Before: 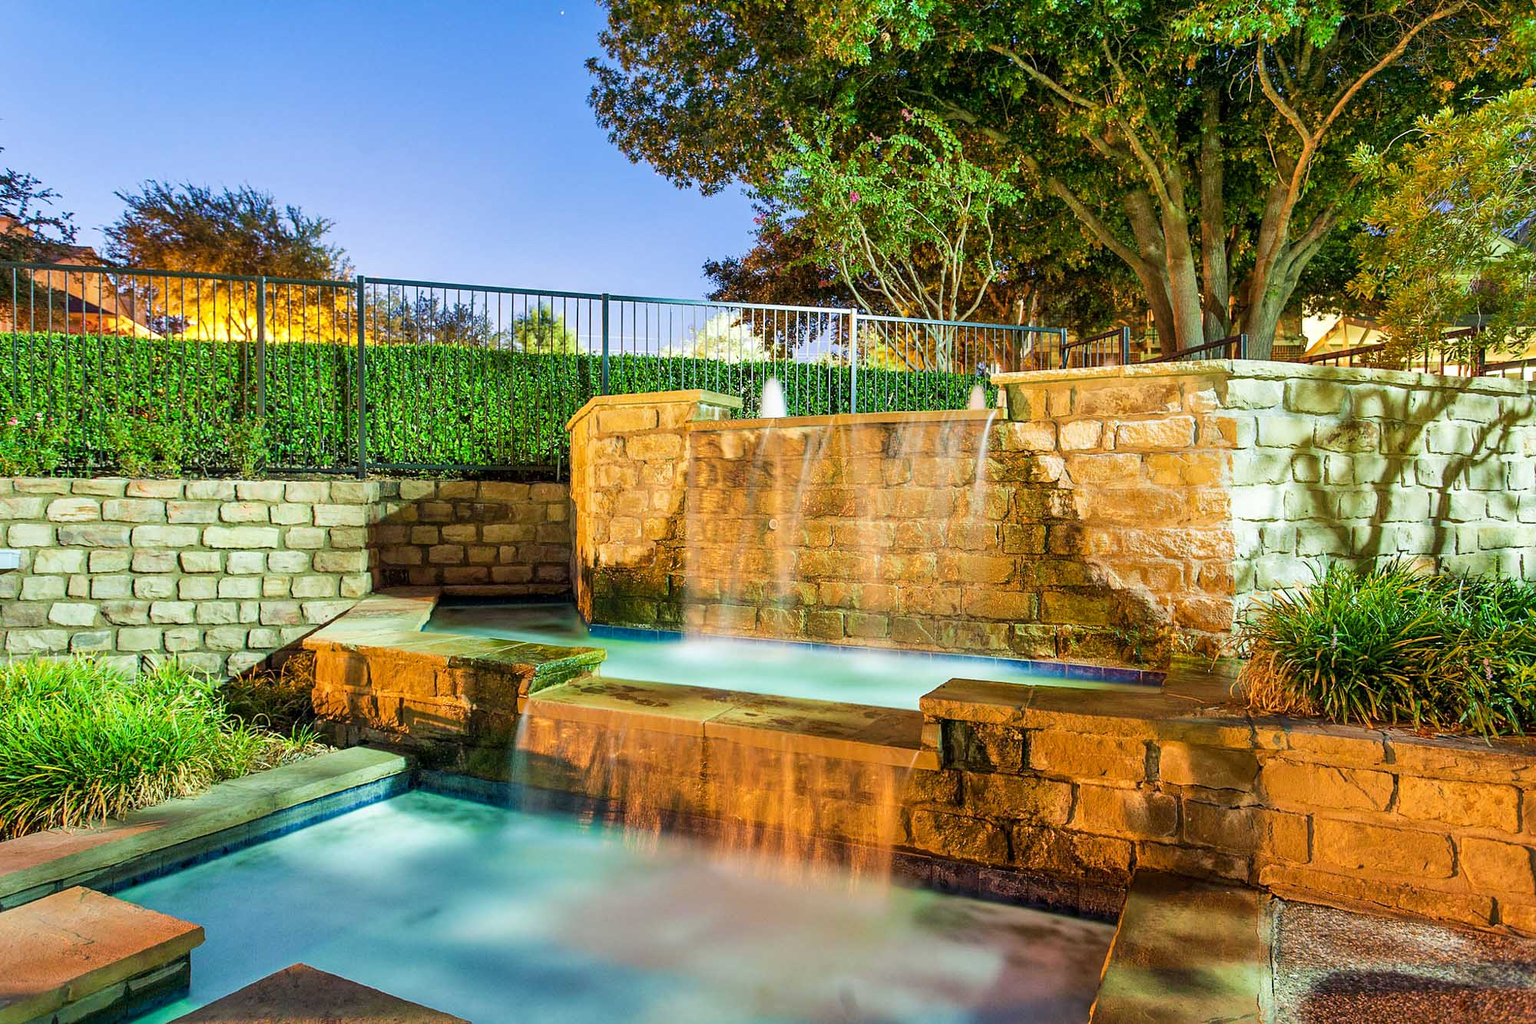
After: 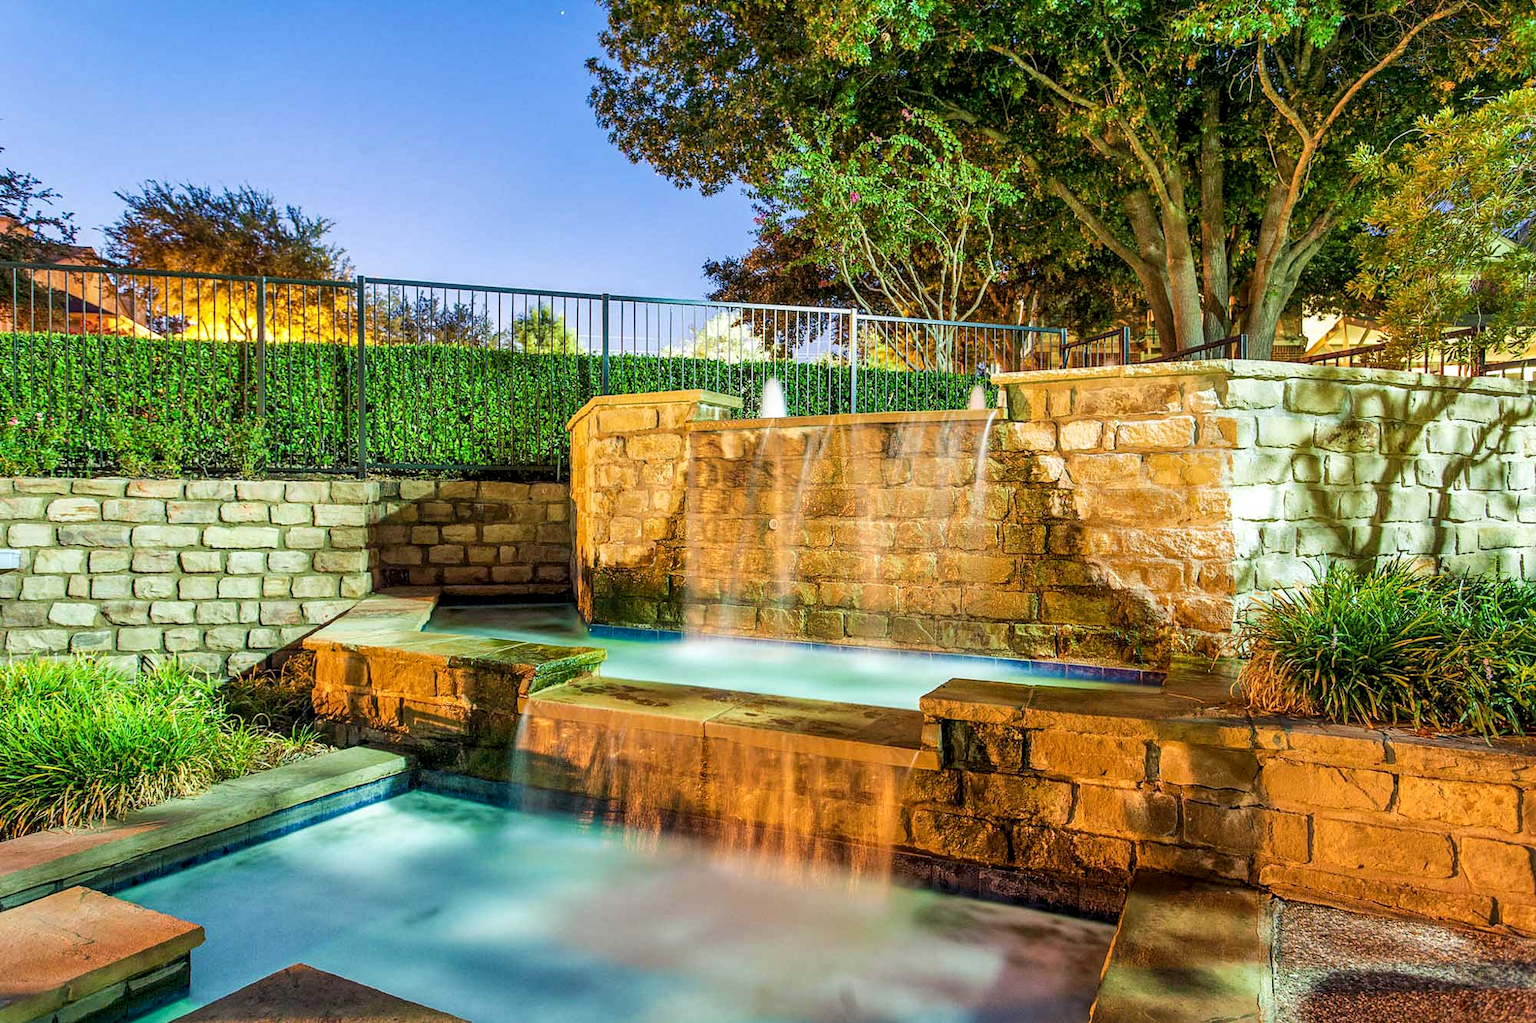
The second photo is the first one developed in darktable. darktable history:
local contrast: on, module defaults
levels: mode automatic, levels [0, 0.281, 0.562]
